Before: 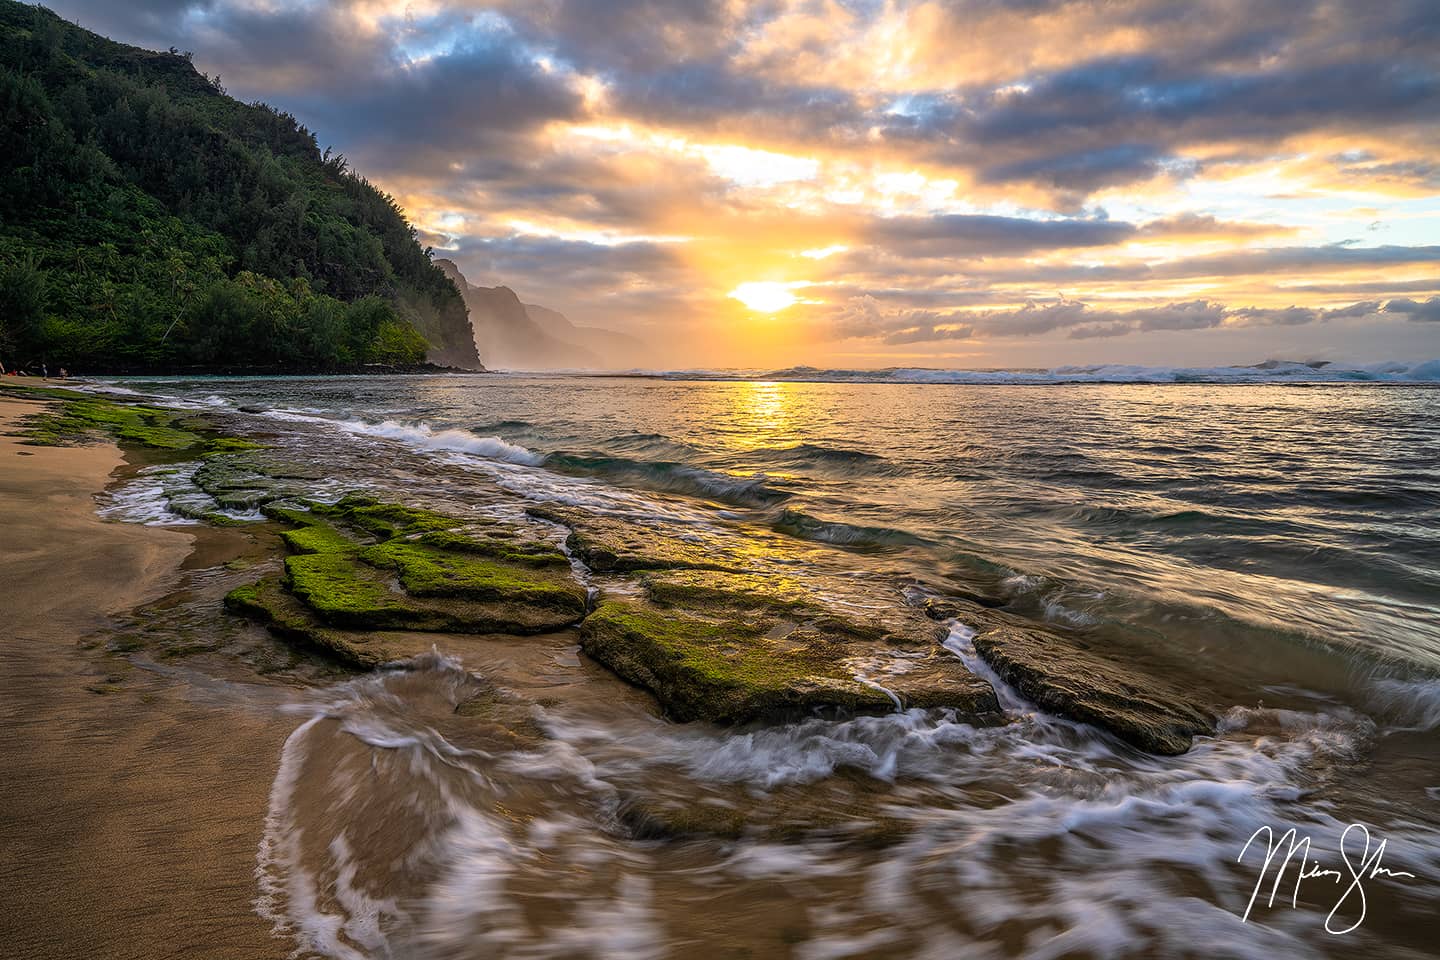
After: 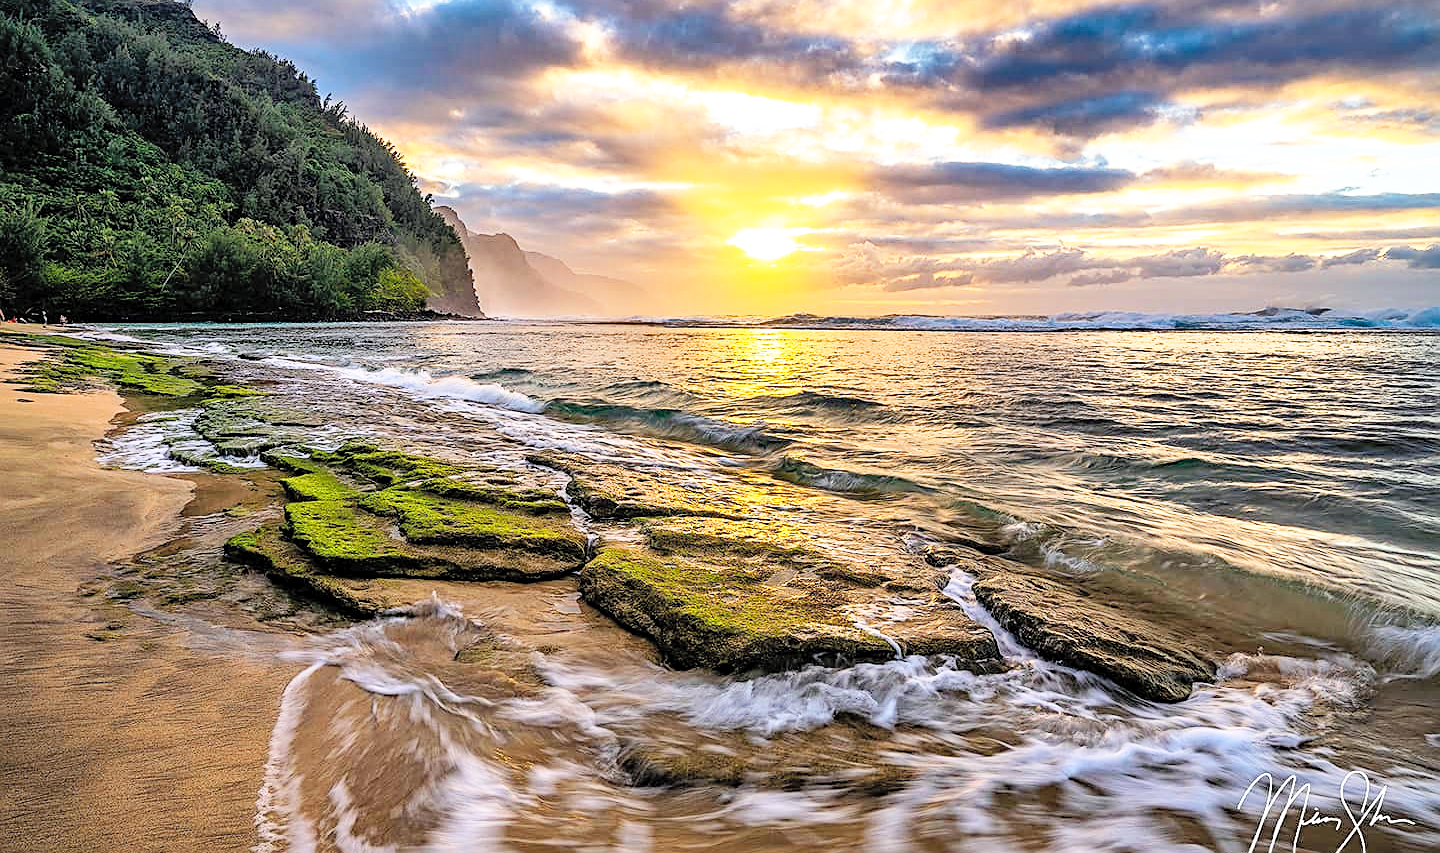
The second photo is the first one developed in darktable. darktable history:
shadows and highlights: radius 119.83, shadows 42.05, highlights -61.64, soften with gaussian
haze removal: compatibility mode true, adaptive false
contrast brightness saturation: brightness 0.286
exposure: black level correction 0.001, compensate highlight preservation false
sharpen: on, module defaults
crop and rotate: top 5.531%, bottom 5.614%
base curve: curves: ch0 [(0, 0) (0.005, 0.002) (0.15, 0.3) (0.4, 0.7) (0.75, 0.95) (1, 1)], preserve colors none
